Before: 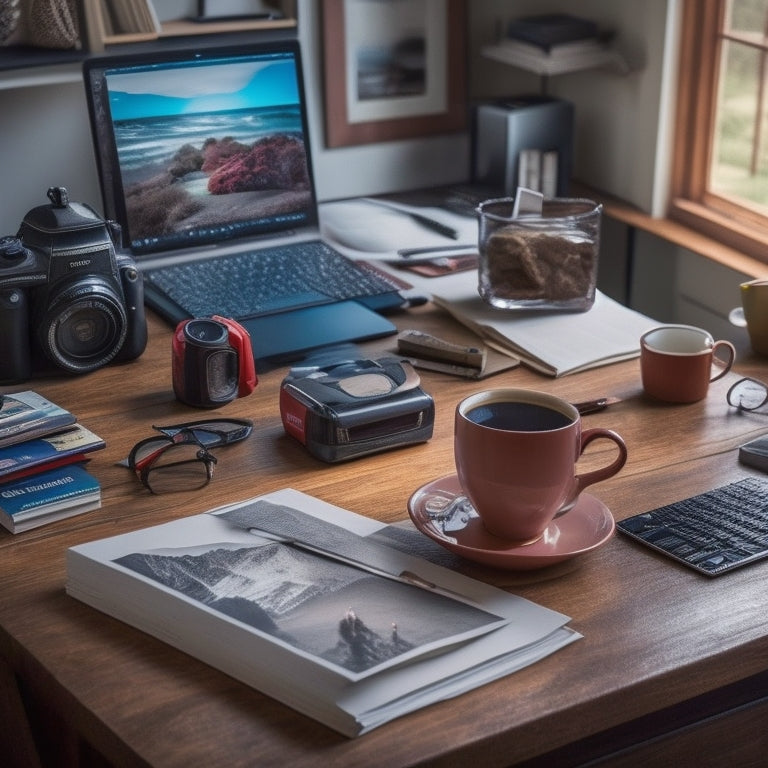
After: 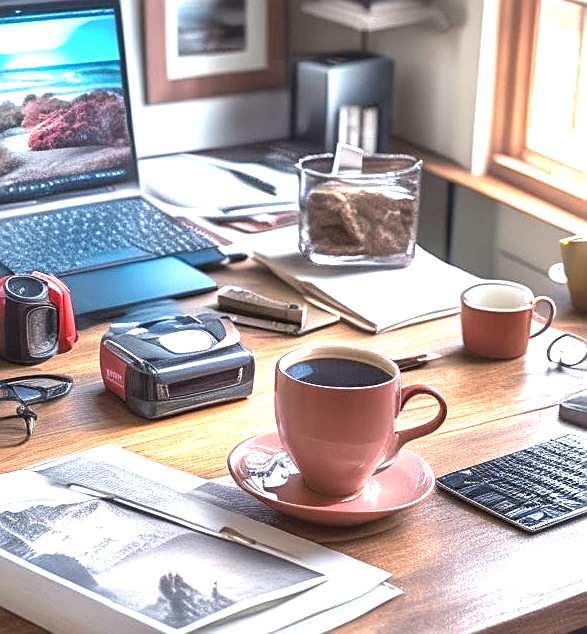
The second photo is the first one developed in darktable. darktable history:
exposure: exposure 1.509 EV, compensate exposure bias true, compensate highlight preservation false
crop: left 23.469%, top 5.826%, bottom 11.545%
contrast brightness saturation: saturation -0.046
sharpen: on, module defaults
tone equalizer: -8 EV -0.399 EV, -7 EV -0.42 EV, -6 EV -0.338 EV, -5 EV -0.25 EV, -3 EV 0.235 EV, -2 EV 0.351 EV, -1 EV 0.369 EV, +0 EV 0.388 EV
